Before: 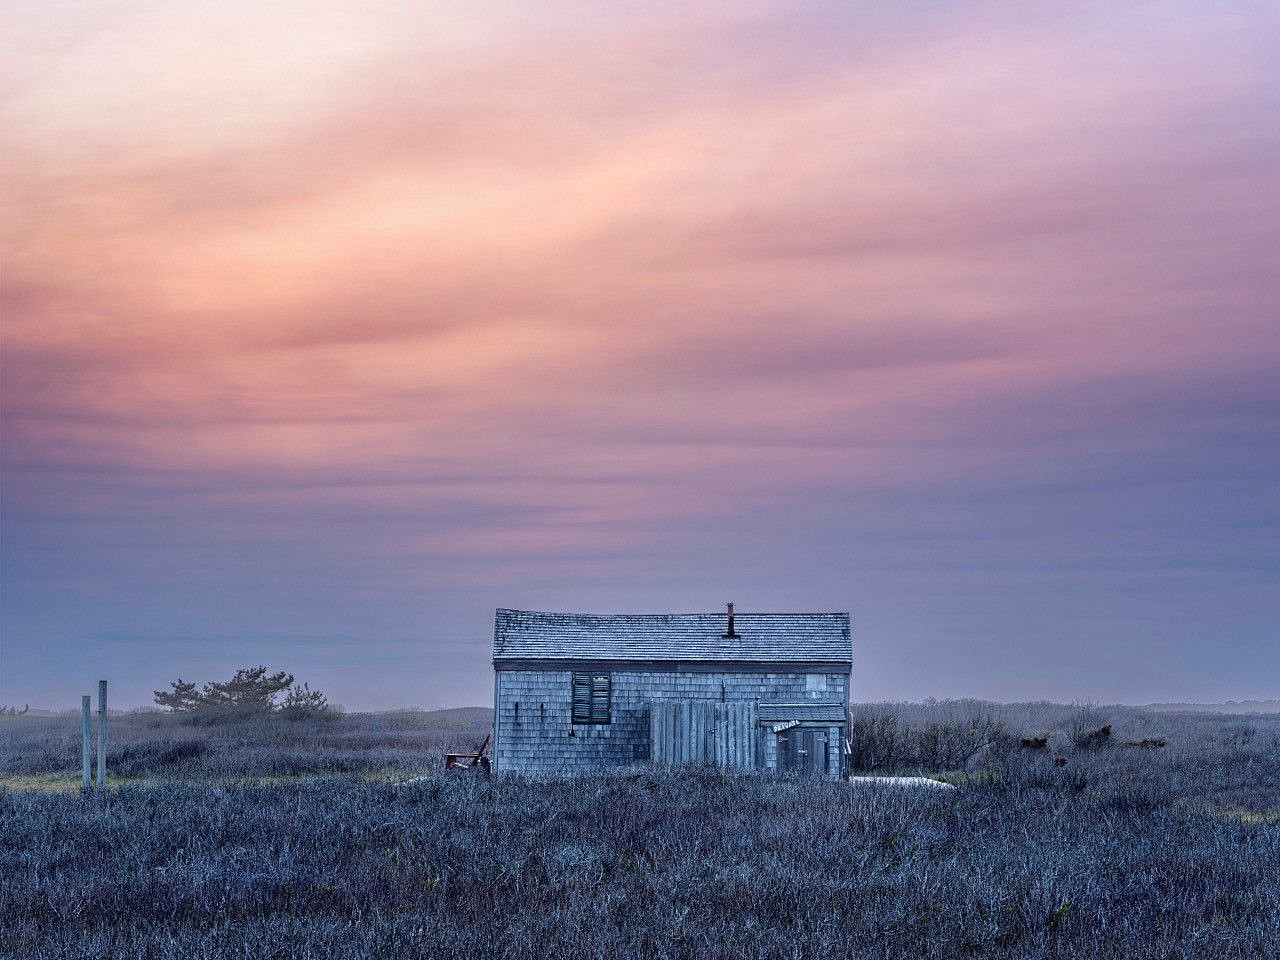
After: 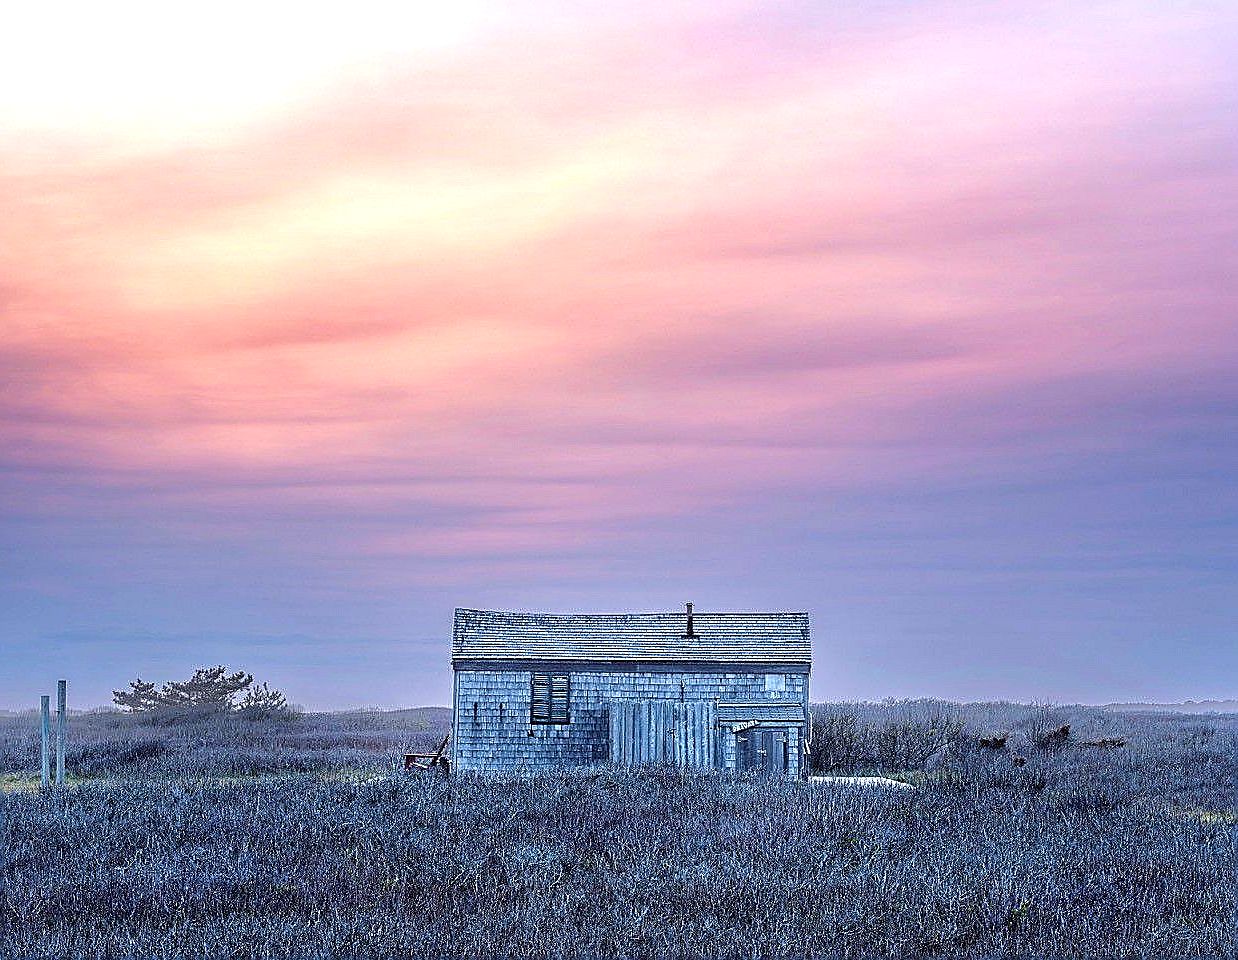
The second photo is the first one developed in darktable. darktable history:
exposure: exposure 0.6 EV, compensate highlight preservation false
sharpen: radius 1.4, amount 1.25, threshold 0.7
crop and rotate: left 3.238%
velvia: strength 15%
